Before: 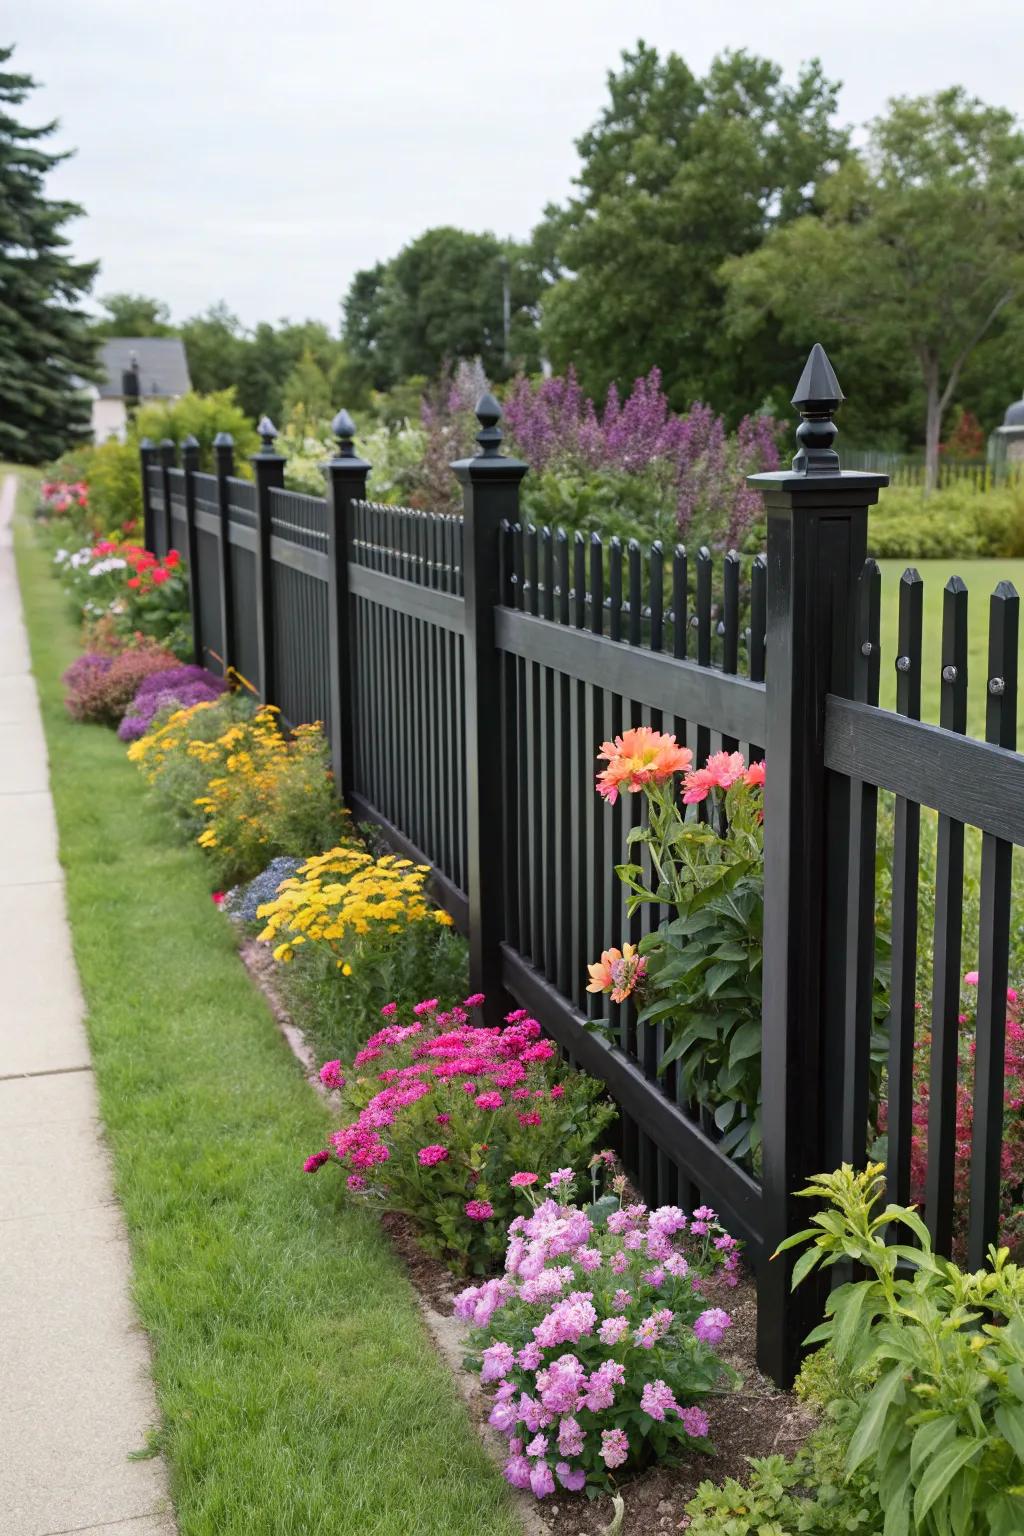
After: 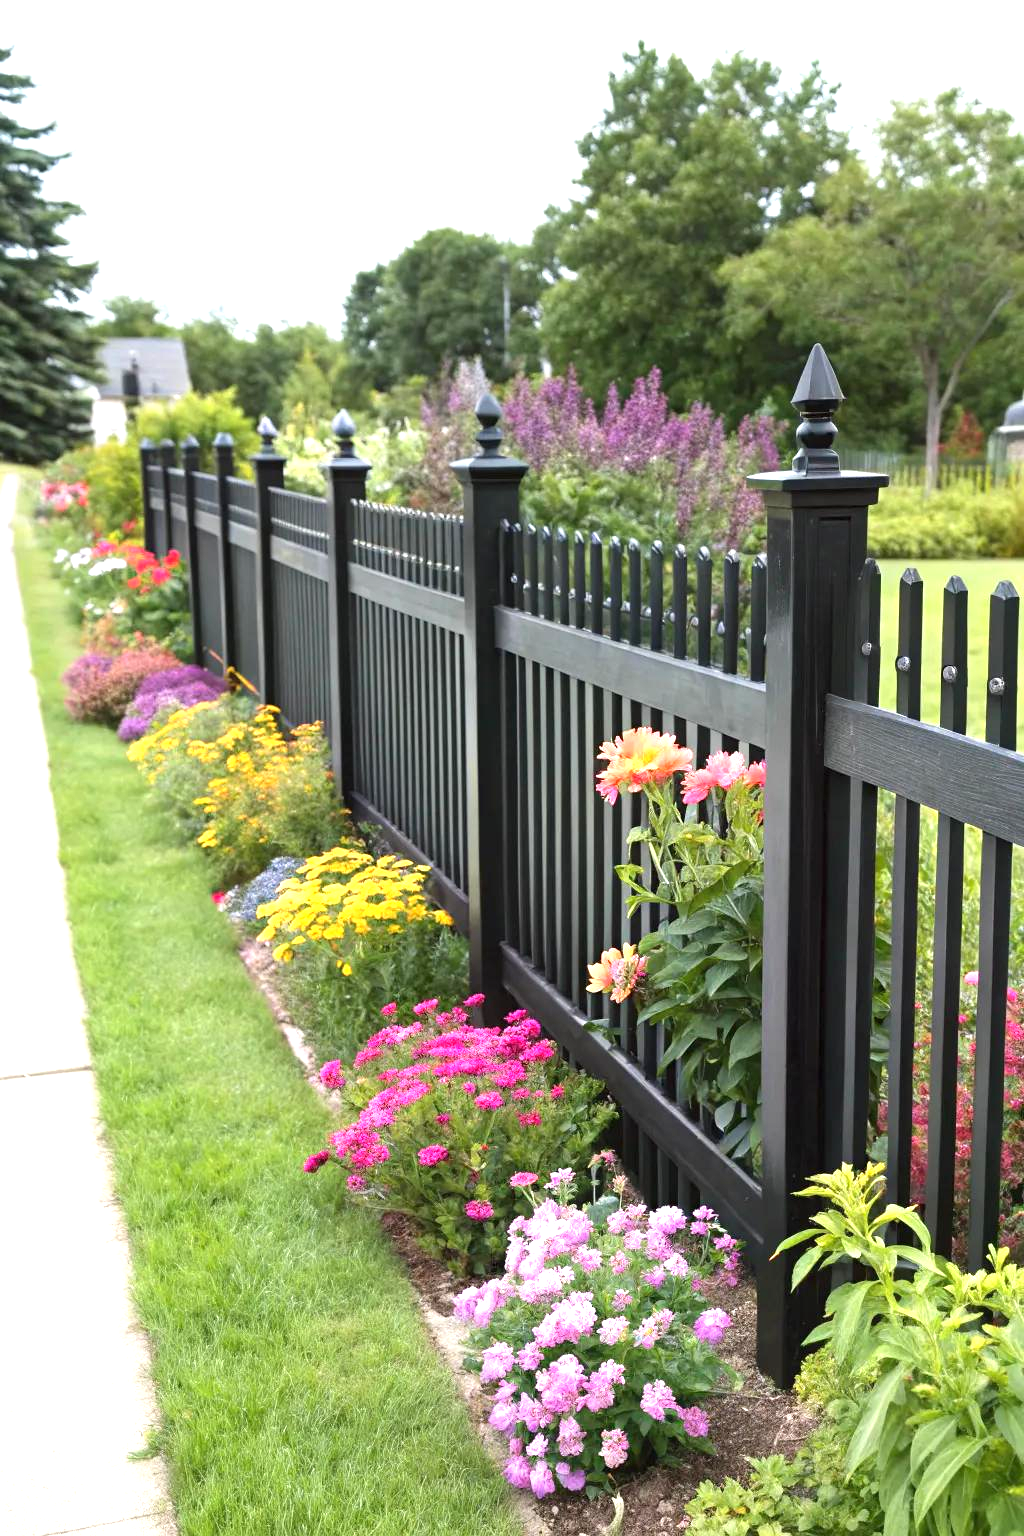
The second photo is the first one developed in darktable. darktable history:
exposure: black level correction 0, exposure 1.095 EV, compensate exposure bias true, compensate highlight preservation false
